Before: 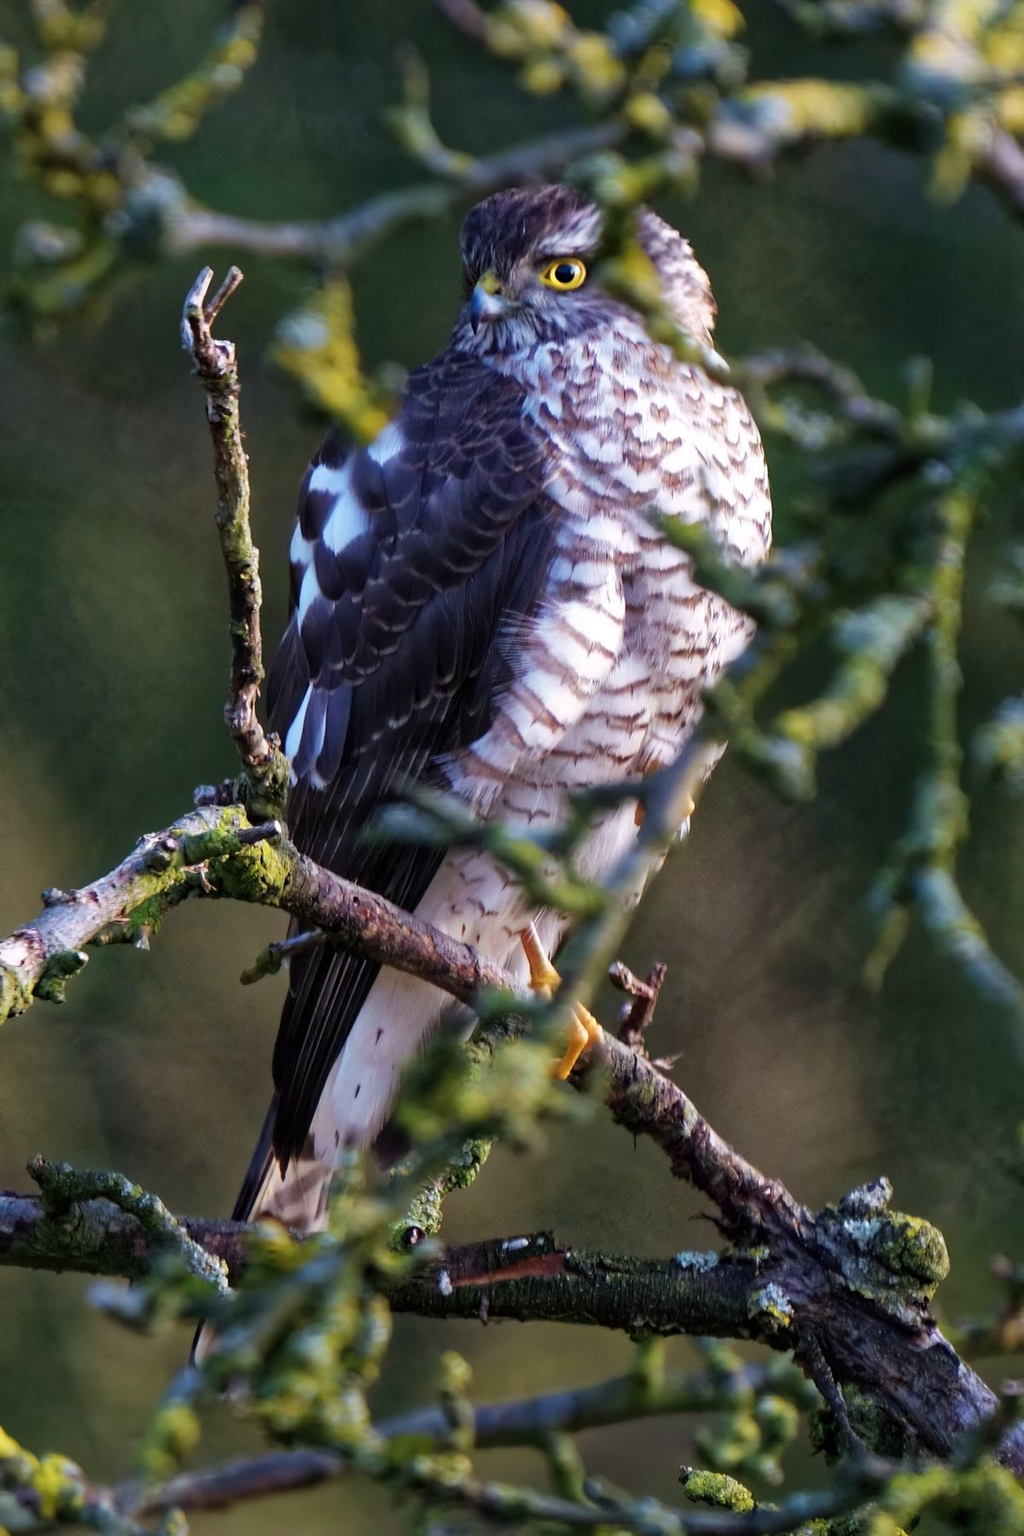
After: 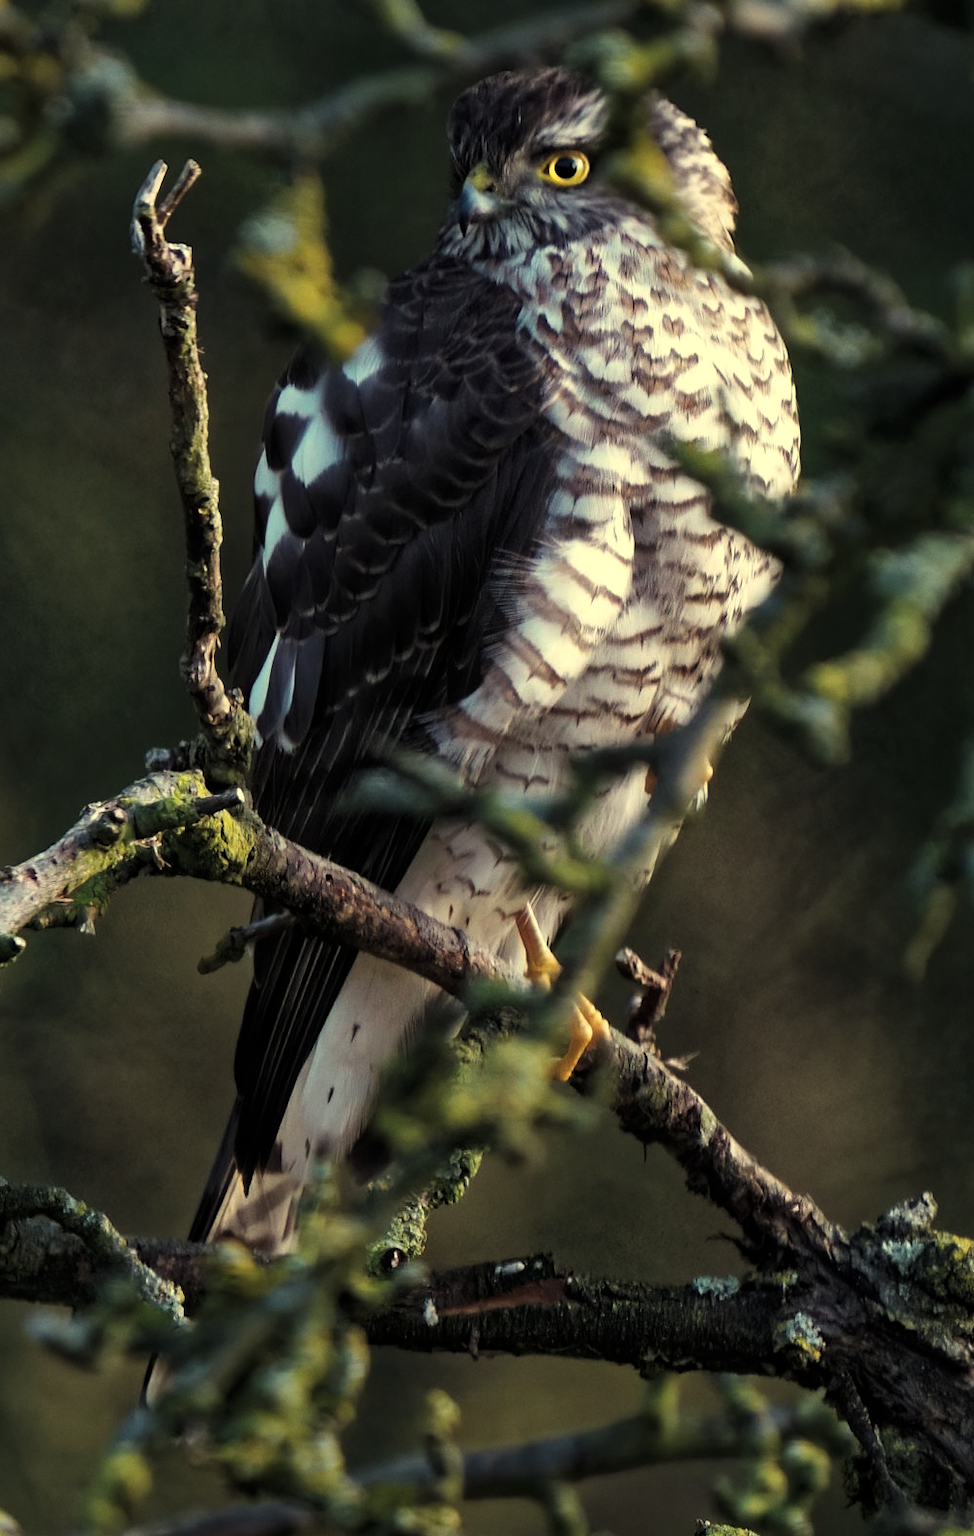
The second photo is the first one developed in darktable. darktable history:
crop: left 6.446%, top 8.188%, right 9.538%, bottom 3.548%
color correction: highlights a* -6.69, highlights b* 0.49
grain: coarseness 0.09 ISO, strength 10%
white balance: red 1.08, blue 0.791
contrast brightness saturation: brightness 0.15
levels: levels [0, 0.618, 1]
